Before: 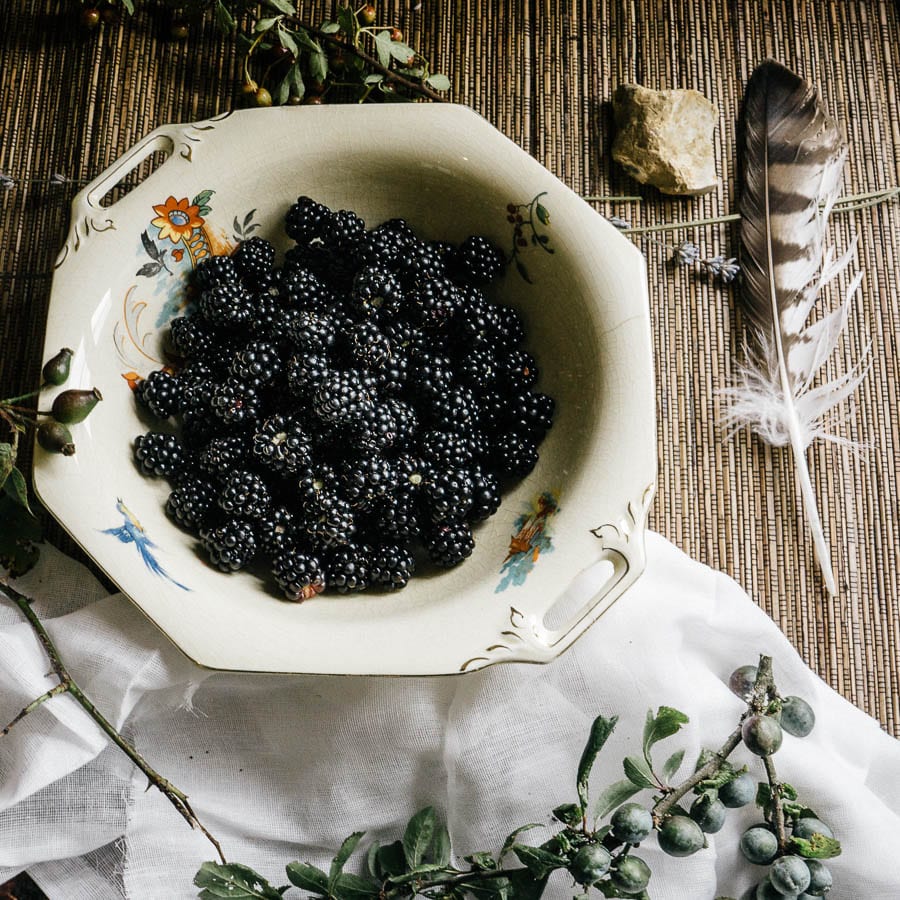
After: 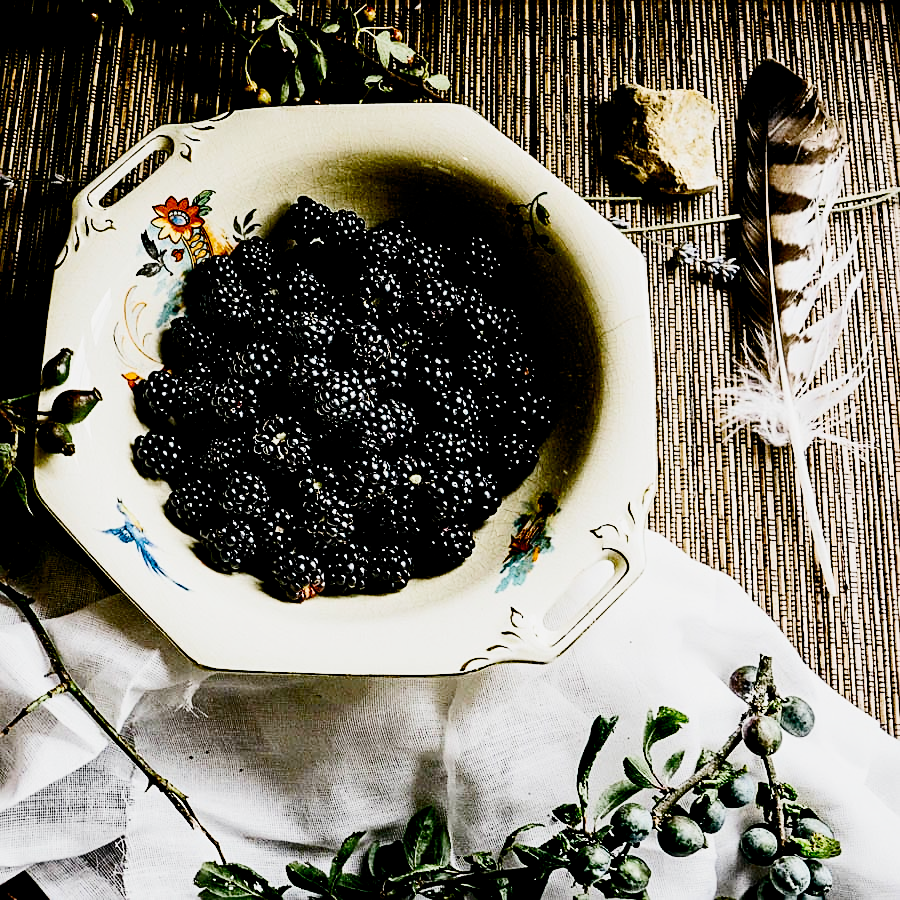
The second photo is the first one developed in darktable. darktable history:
contrast brightness saturation: contrast 0.4, brightness 0.05, saturation 0.25
filmic rgb: black relative exposure -2.85 EV, white relative exposure 4.56 EV, hardness 1.77, contrast 1.25, preserve chrominance no, color science v5 (2021)
tone equalizer: on, module defaults
haze removal: compatibility mode true, adaptive false
sharpen: on, module defaults
